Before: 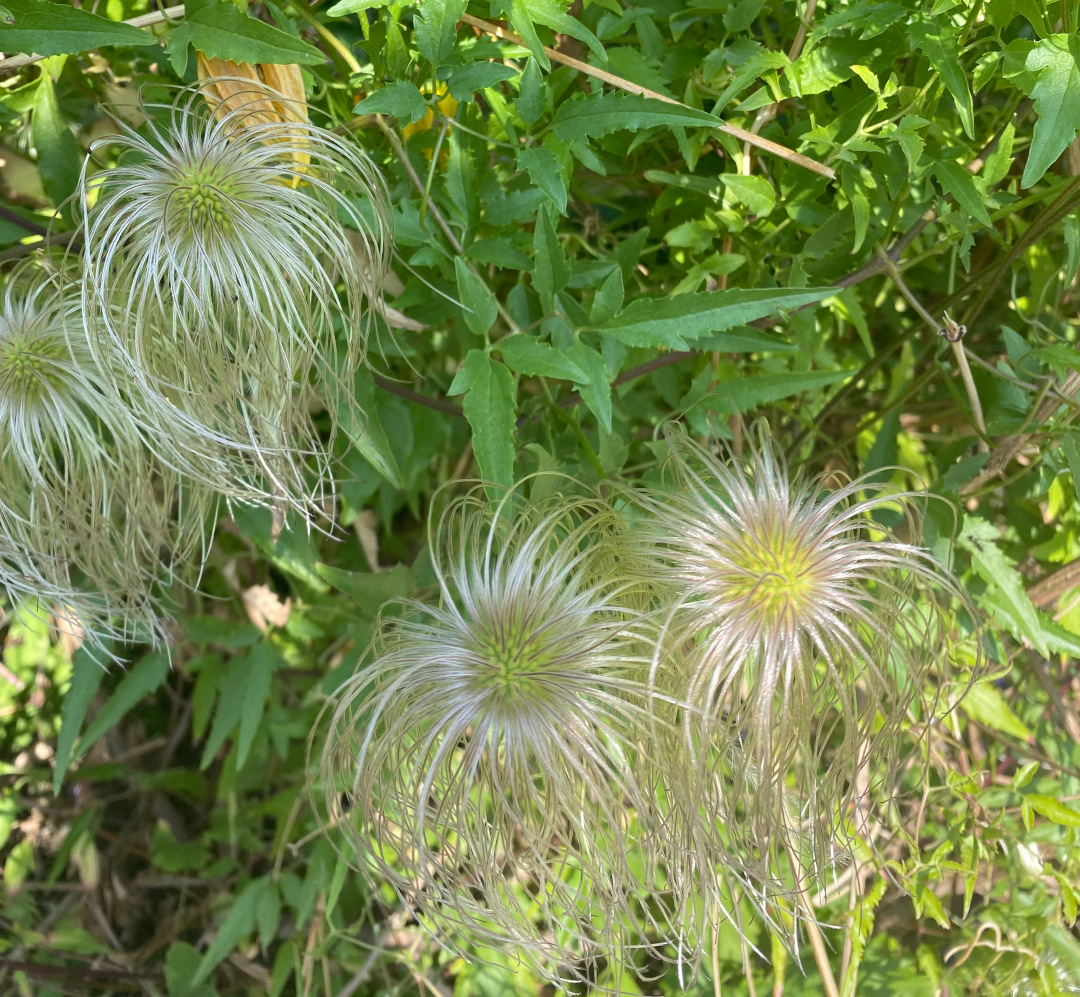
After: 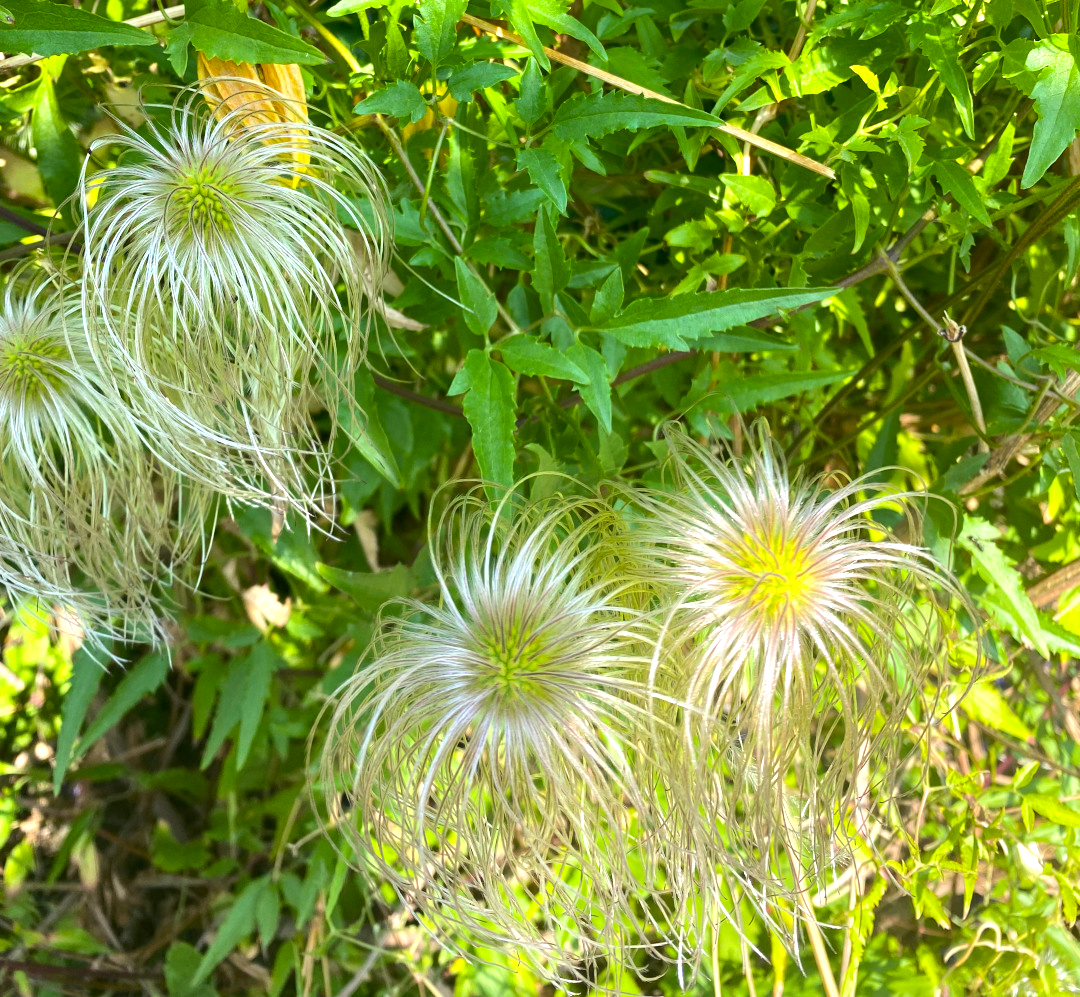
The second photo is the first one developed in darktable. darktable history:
color balance rgb: perceptual saturation grading › global saturation 25%, global vibrance 20%
exposure: exposure 0.236 EV, compensate highlight preservation false
color balance: mode lift, gamma, gain (sRGB)
tone equalizer: -8 EV -0.417 EV, -7 EV -0.389 EV, -6 EV -0.333 EV, -5 EV -0.222 EV, -3 EV 0.222 EV, -2 EV 0.333 EV, -1 EV 0.389 EV, +0 EV 0.417 EV, edges refinement/feathering 500, mask exposure compensation -1.57 EV, preserve details no
